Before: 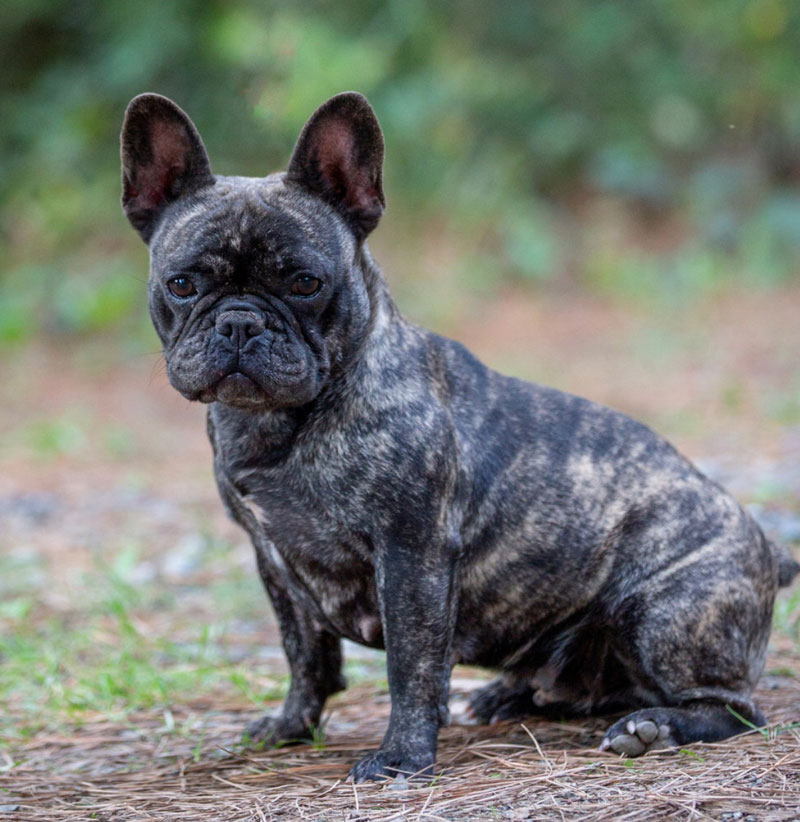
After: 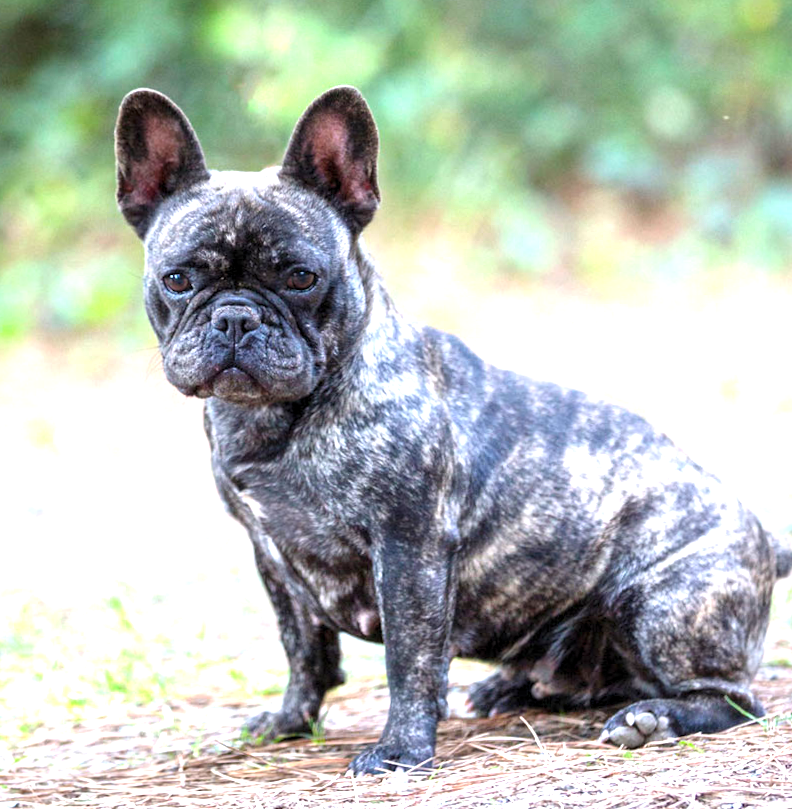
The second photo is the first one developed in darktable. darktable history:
rotate and perspective: rotation -0.45°, automatic cropping original format, crop left 0.008, crop right 0.992, crop top 0.012, crop bottom 0.988
exposure: black level correction 0, exposure 1.55 EV, compensate exposure bias true, compensate highlight preservation false
levels: levels [0.016, 0.492, 0.969]
